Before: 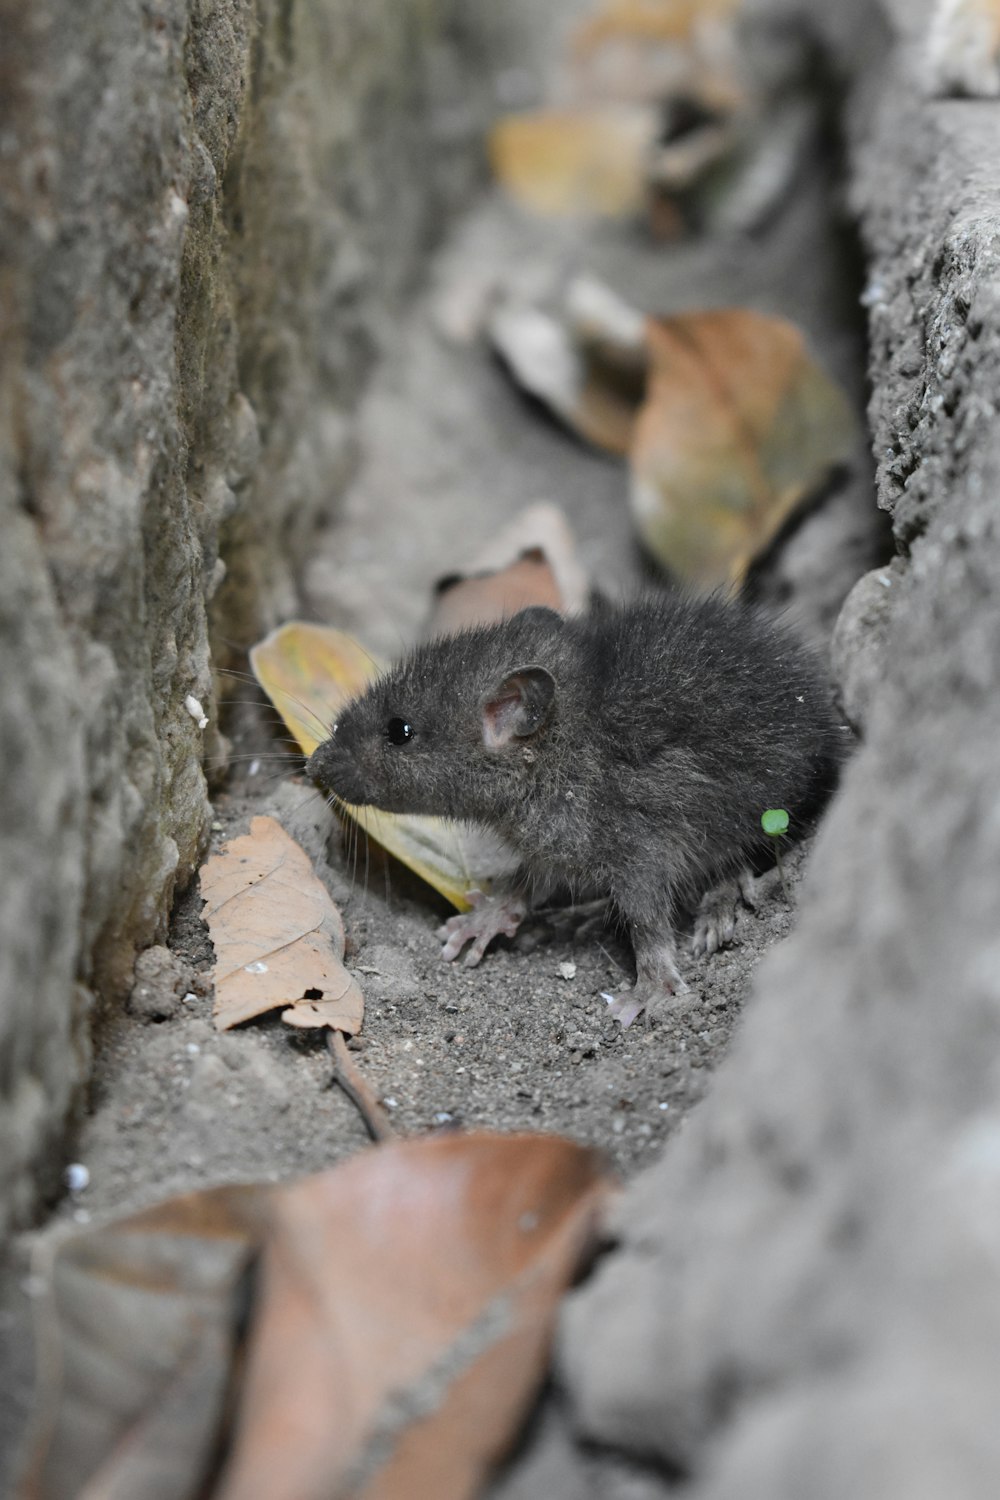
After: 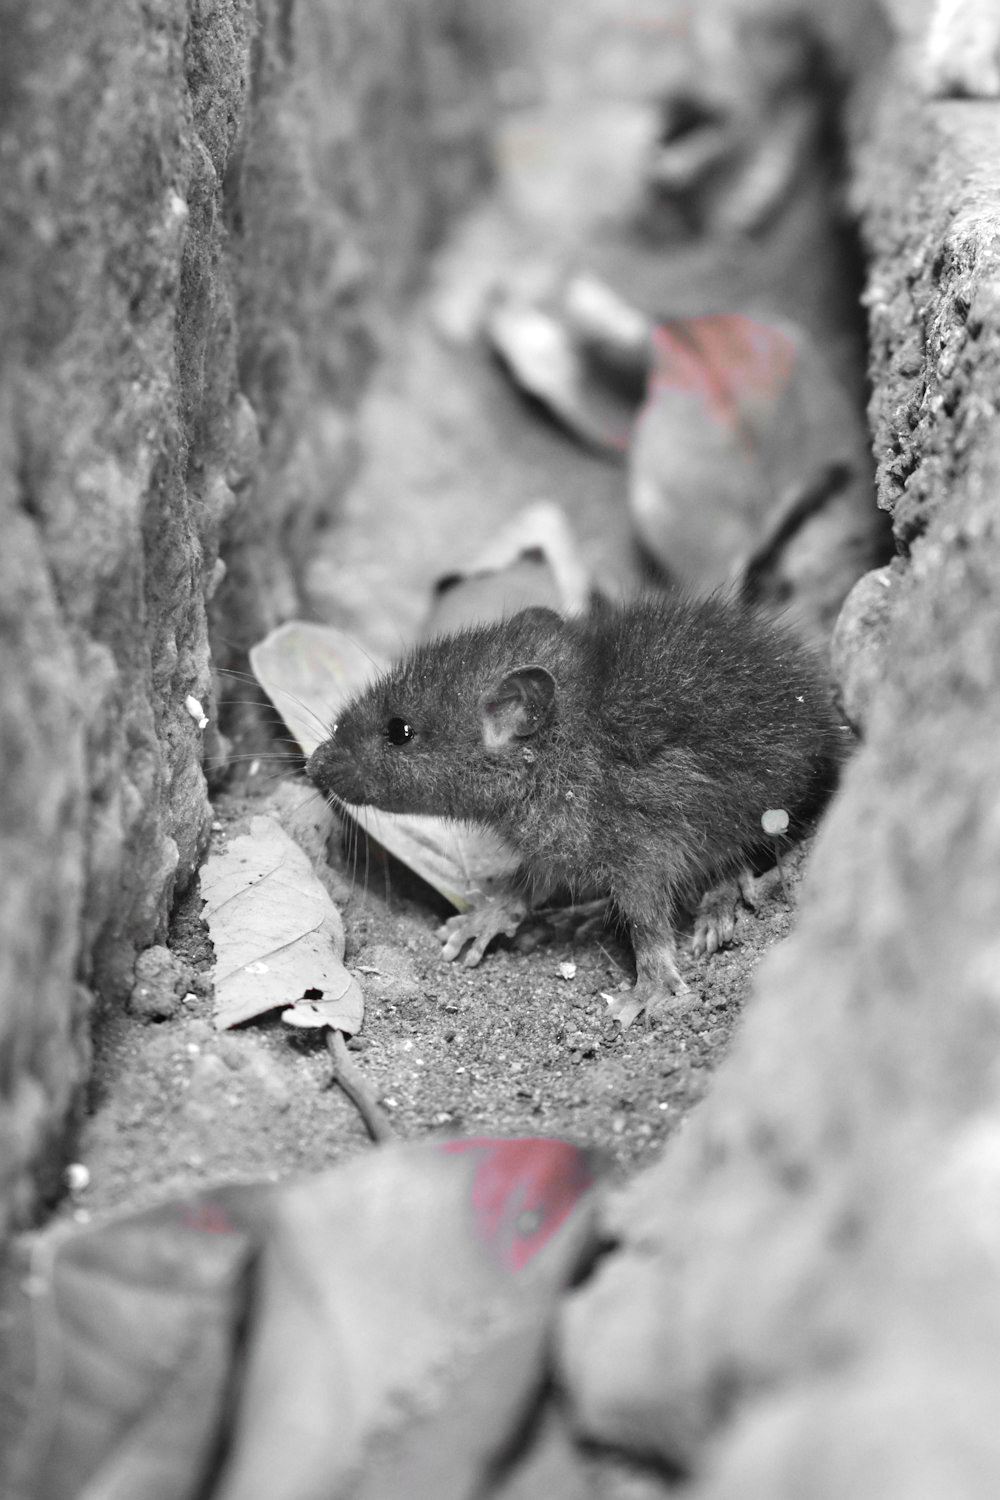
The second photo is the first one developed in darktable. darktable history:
color calibration: illuminant as shot in camera, adaptation linear Bradford (ICC v4), x 0.406, y 0.405, temperature 3570.35 K, saturation algorithm version 1 (2020)
exposure: exposure 0.6 EV, compensate highlight preservation false
color zones: curves: ch1 [(0, 0.831) (0.08, 0.771) (0.157, 0.268) (0.241, 0.207) (0.562, -0.005) (0.714, -0.013) (0.876, 0.01) (1, 0.831)]
